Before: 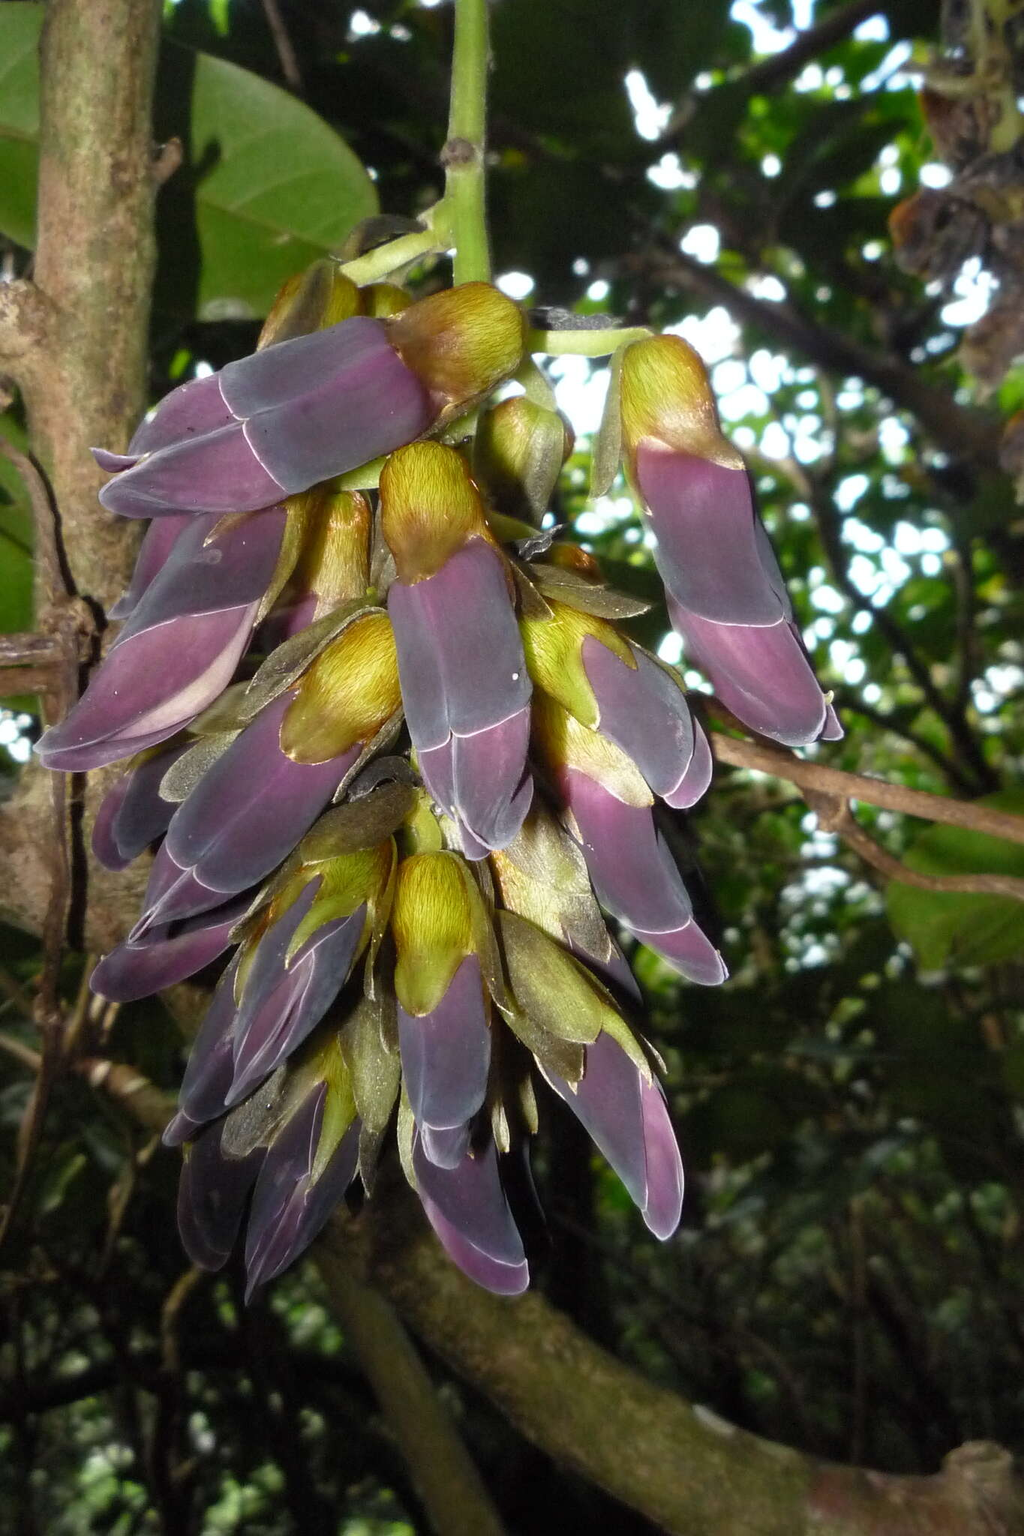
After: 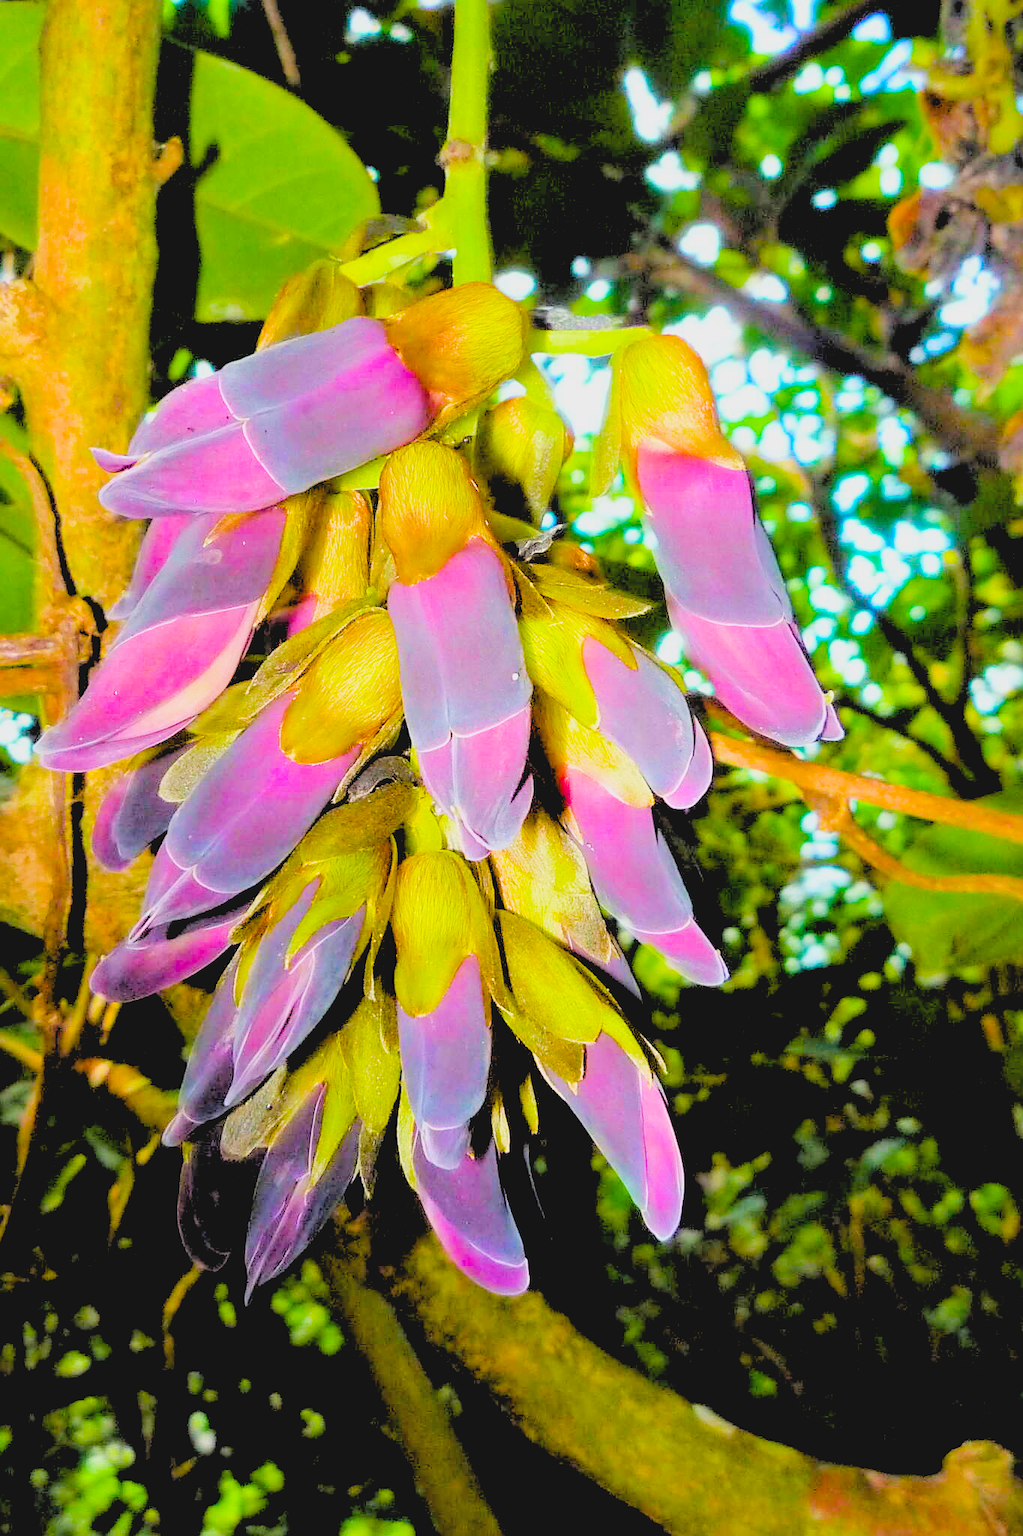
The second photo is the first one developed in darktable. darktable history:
sharpen: on, module defaults
rgb levels: levels [[0.027, 0.429, 0.996], [0, 0.5, 1], [0, 0.5, 1]]
color balance rgb: linear chroma grading › global chroma 42%, perceptual saturation grading › global saturation 42%, global vibrance 33%
contrast brightness saturation: contrast -0.1, brightness 0.05, saturation 0.08
exposure: black level correction 0, exposure 1.125 EV, compensate exposure bias true, compensate highlight preservation false
filmic rgb: black relative exposure -5 EV, hardness 2.88, contrast 1.2
